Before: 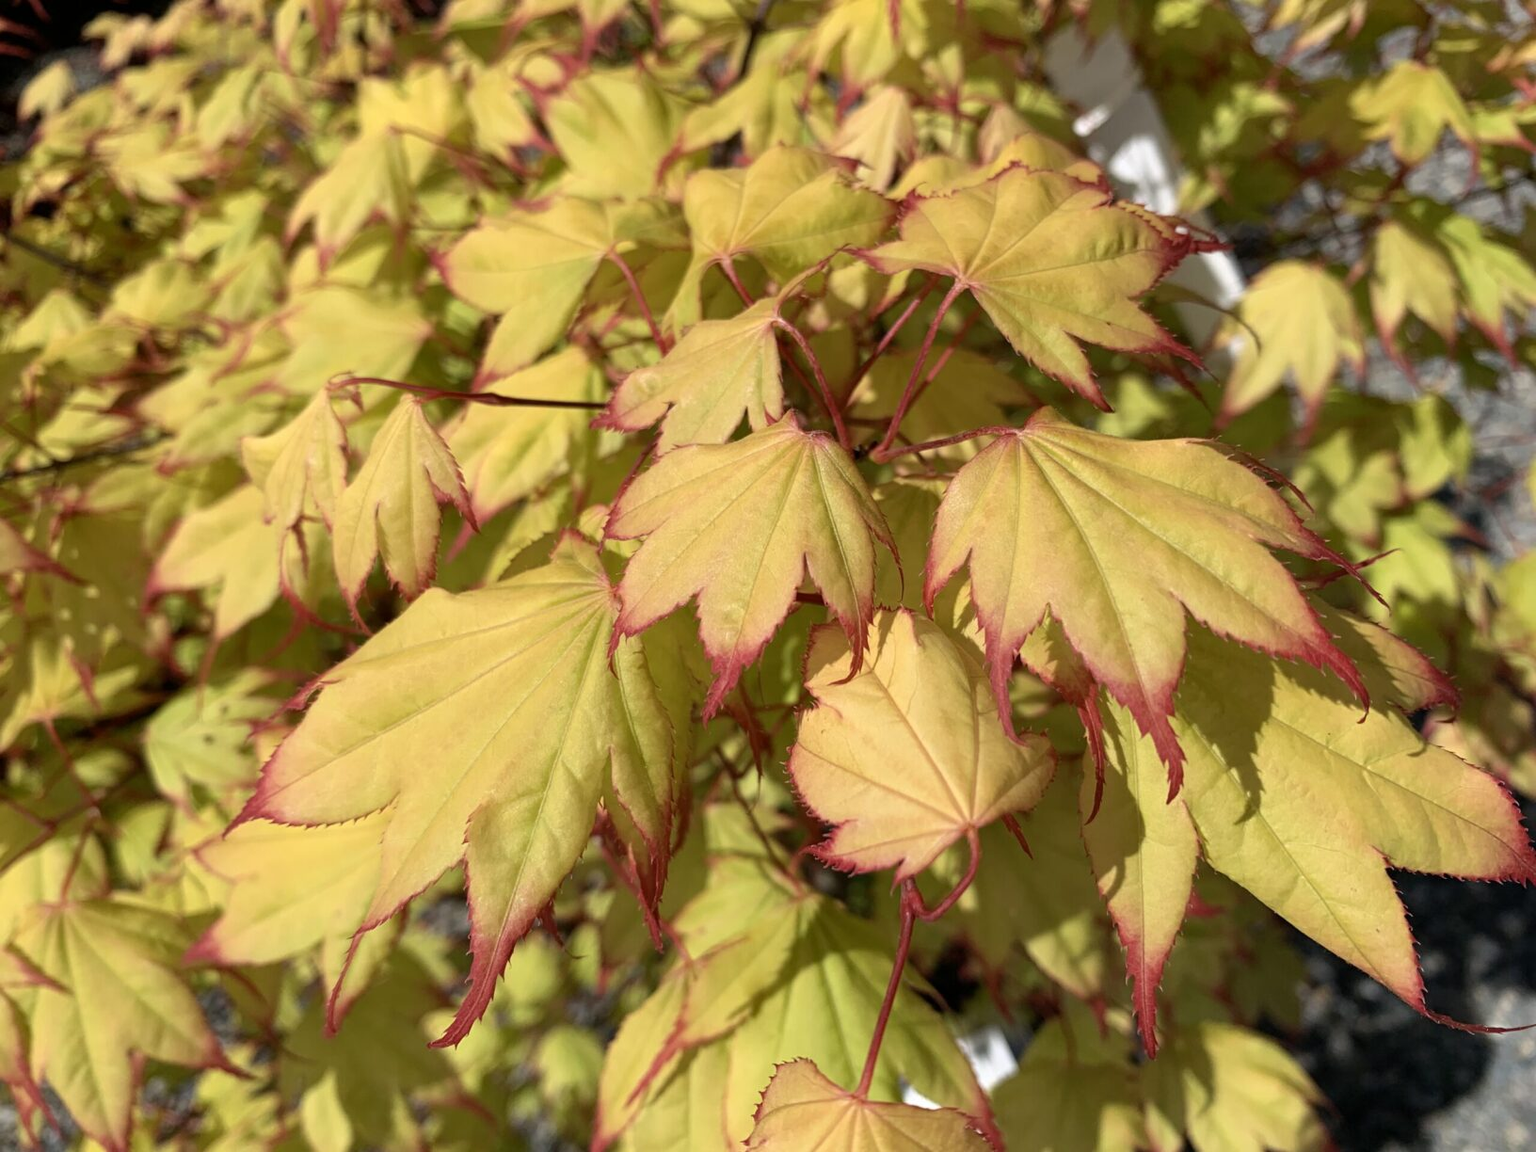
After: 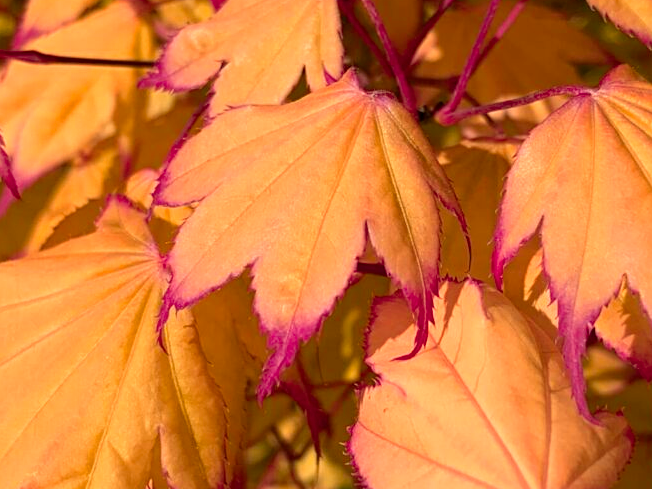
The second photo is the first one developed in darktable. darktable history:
sharpen: amount 0.2
crop: left 30%, top 30%, right 30%, bottom 30%
color zones: curves: ch1 [(0.24, 0.634) (0.75, 0.5)]; ch2 [(0.253, 0.437) (0.745, 0.491)], mix 102.12%
